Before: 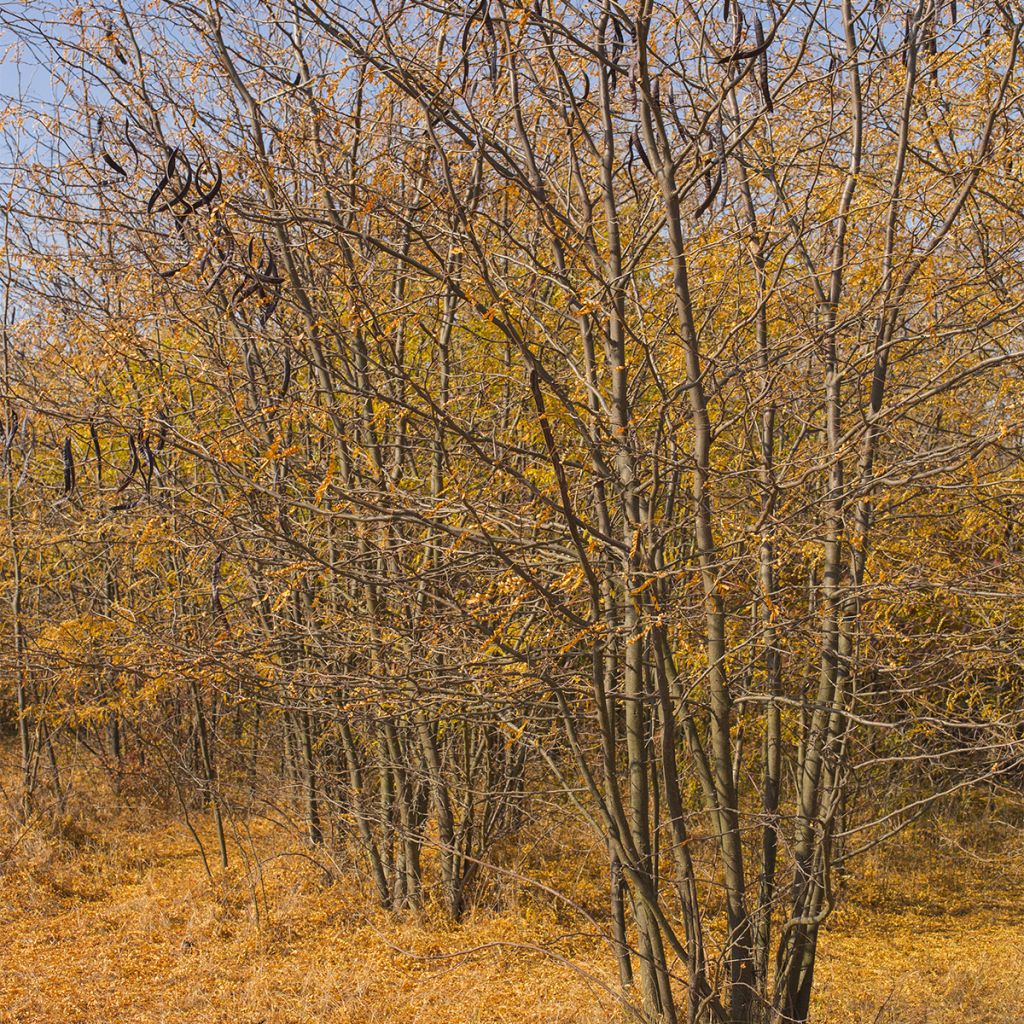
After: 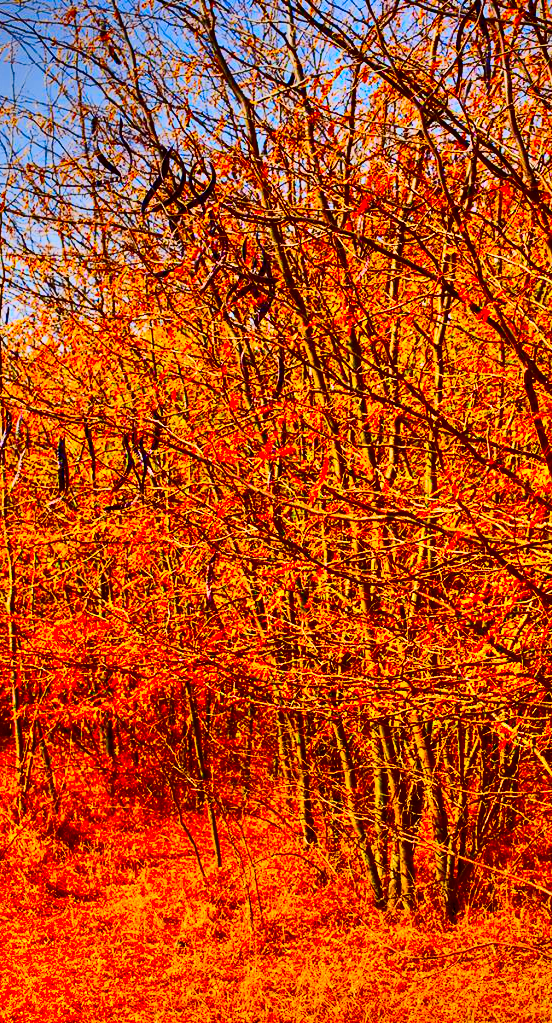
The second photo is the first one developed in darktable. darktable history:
crop: left 0.599%, right 45.416%, bottom 0.081%
shadows and highlights: radius 123.66, shadows 99.18, white point adjustment -2.92, highlights -99.1, soften with gaussian
contrast brightness saturation: brightness -0.986, saturation 0.999
filmic rgb: black relative exposure -7.65 EV, white relative exposure 4.56 EV, hardness 3.61
